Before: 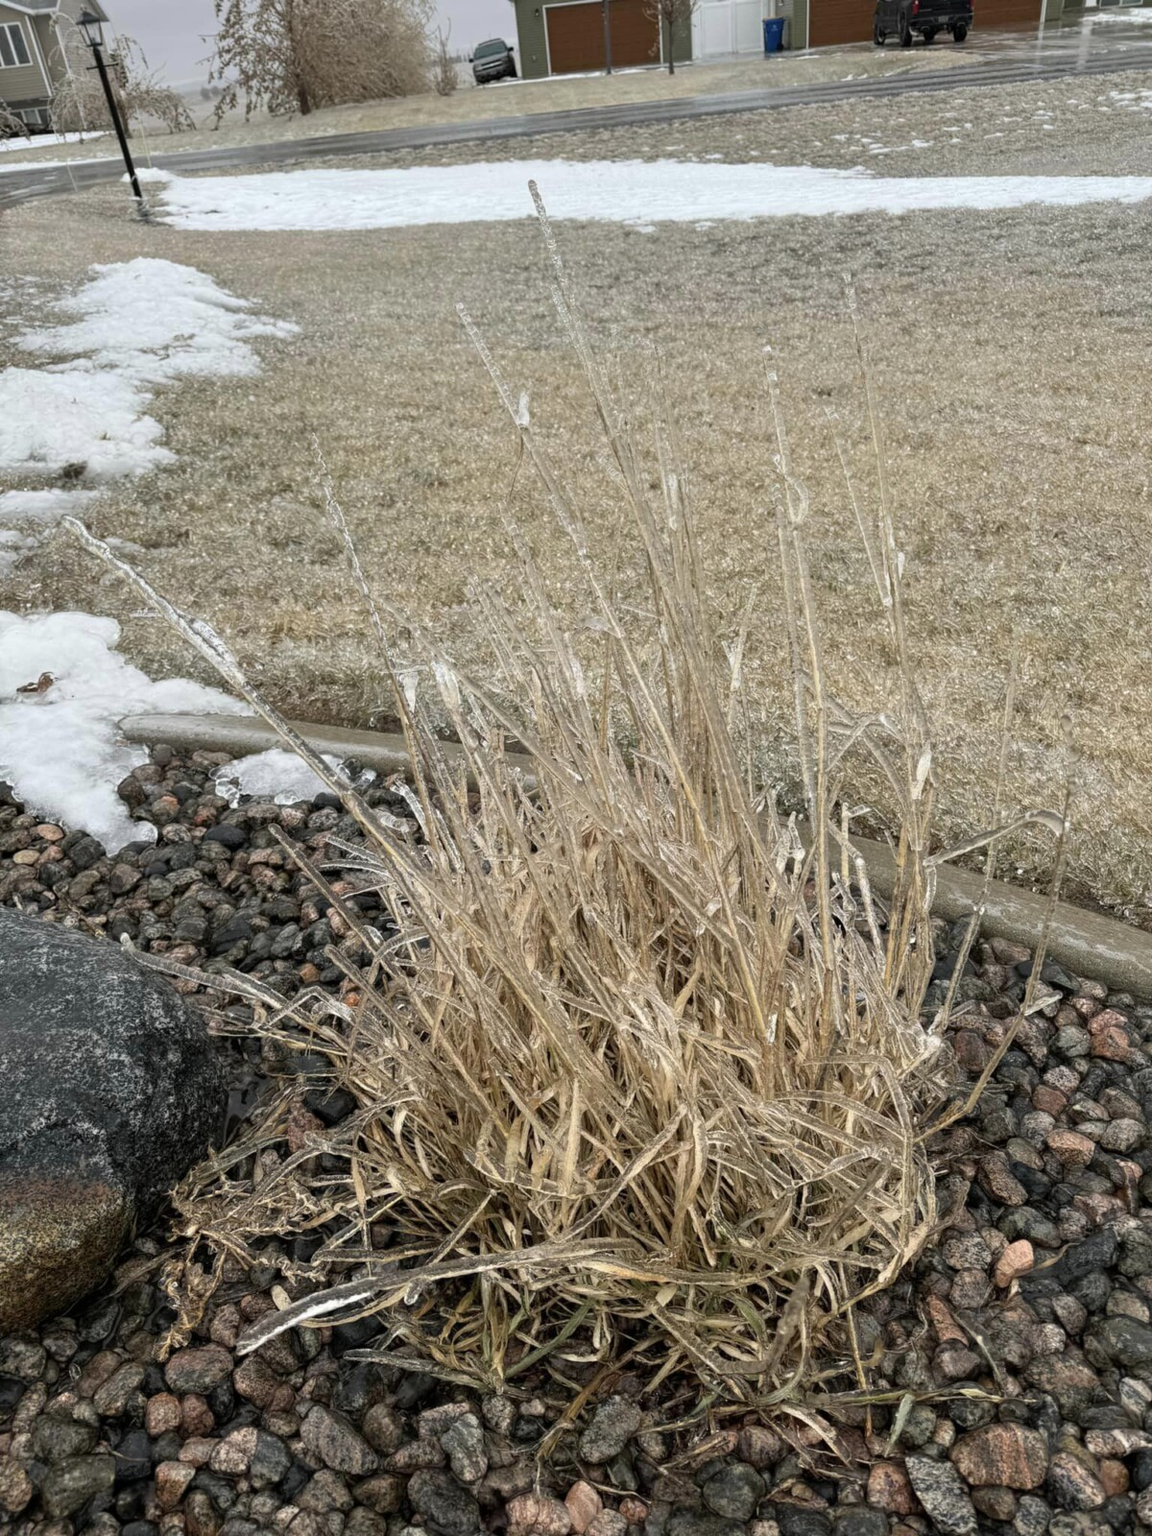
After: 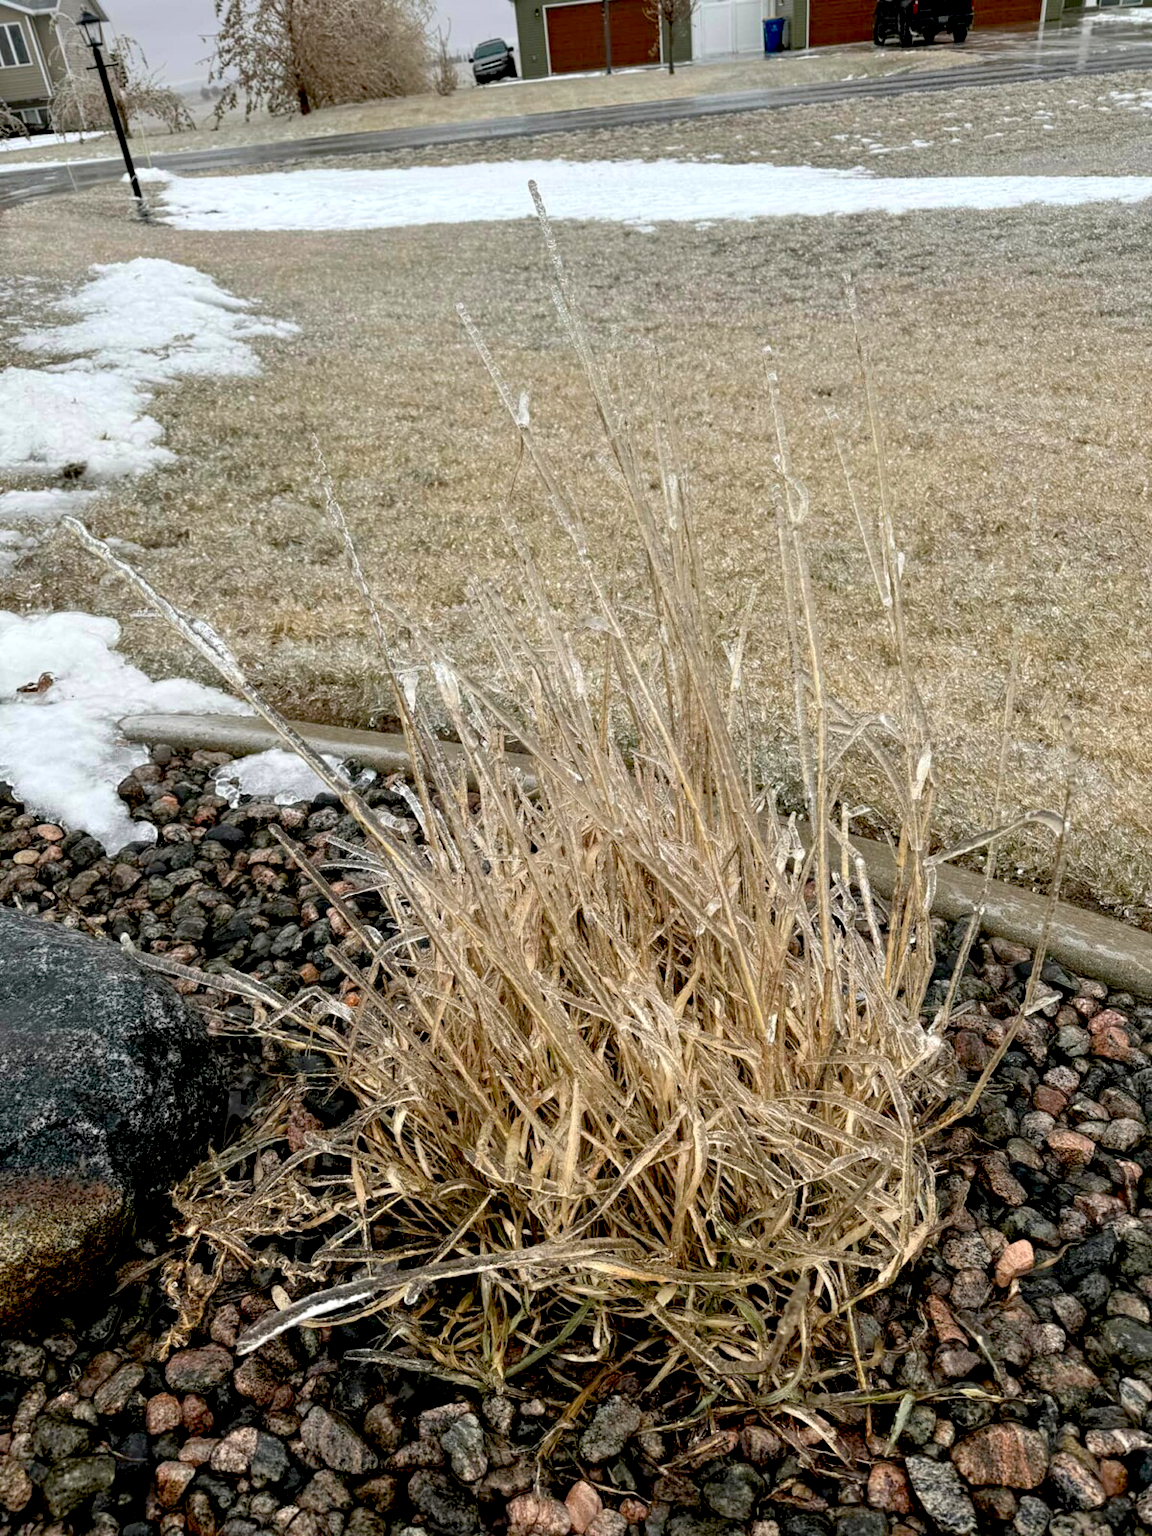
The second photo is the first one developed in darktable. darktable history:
exposure: black level correction 0.025, exposure 0.183 EV, compensate highlight preservation false
